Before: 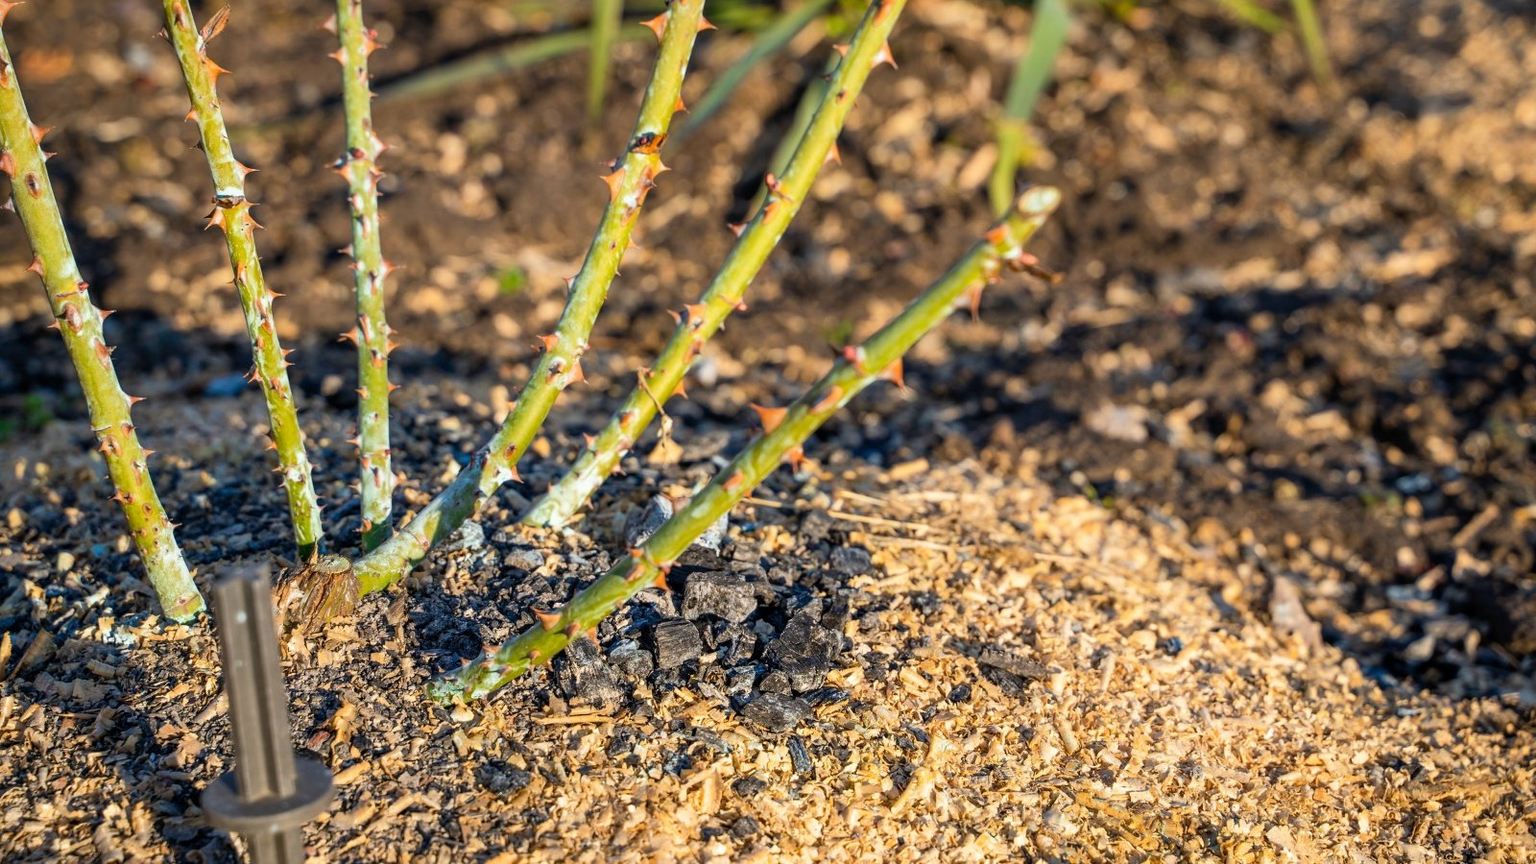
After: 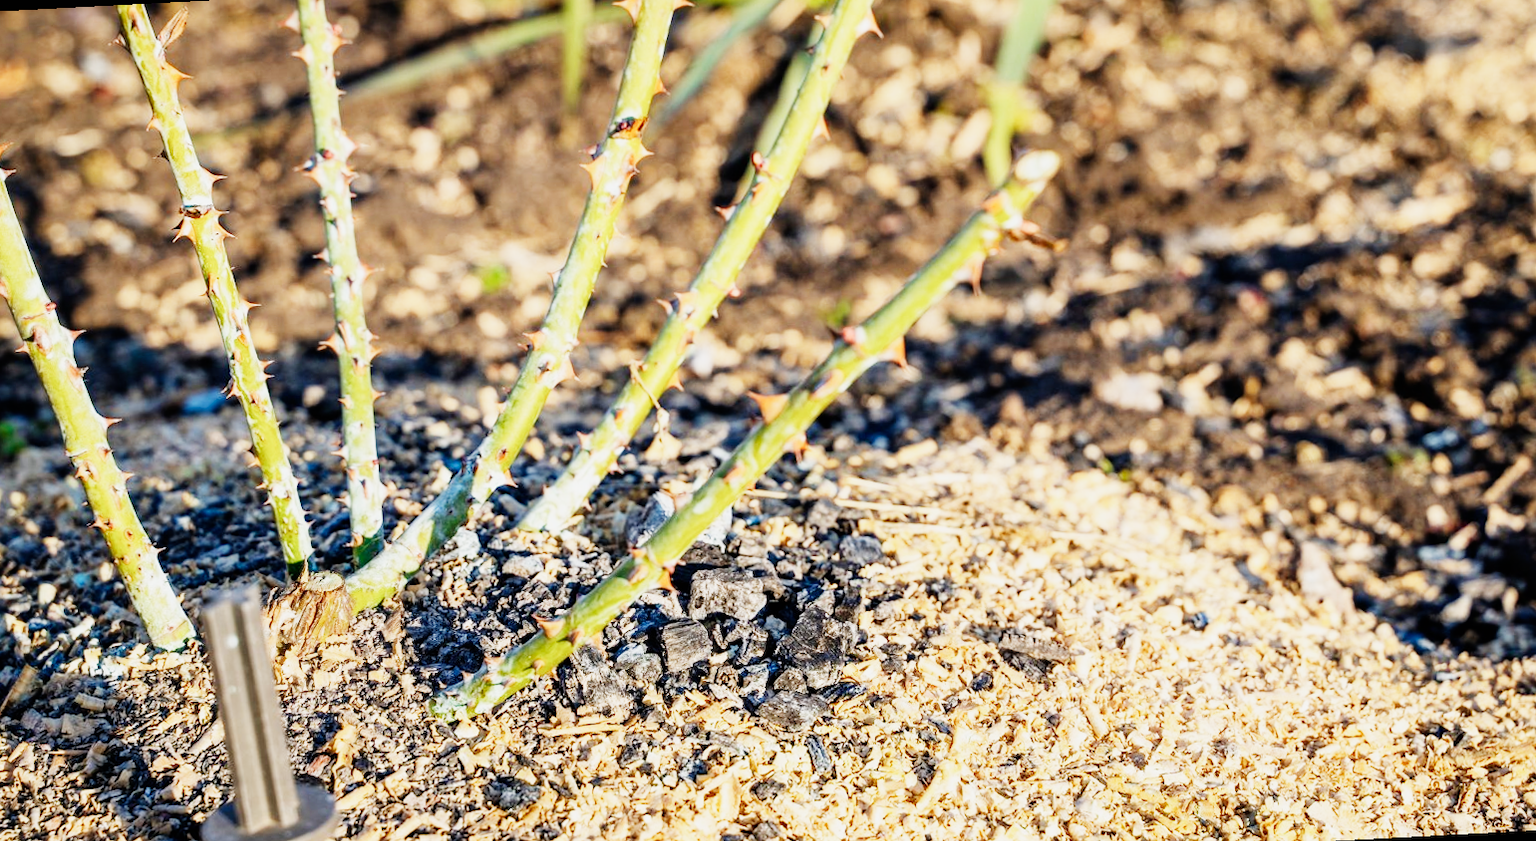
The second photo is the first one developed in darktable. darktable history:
sigmoid: contrast 1.7, skew -0.2, preserve hue 0%, red attenuation 0.1, red rotation 0.035, green attenuation 0.1, green rotation -0.017, blue attenuation 0.15, blue rotation -0.052, base primaries Rec2020
rotate and perspective: rotation -3°, crop left 0.031, crop right 0.968, crop top 0.07, crop bottom 0.93
exposure: black level correction 0, exposure 1.2 EV, compensate highlight preservation false
